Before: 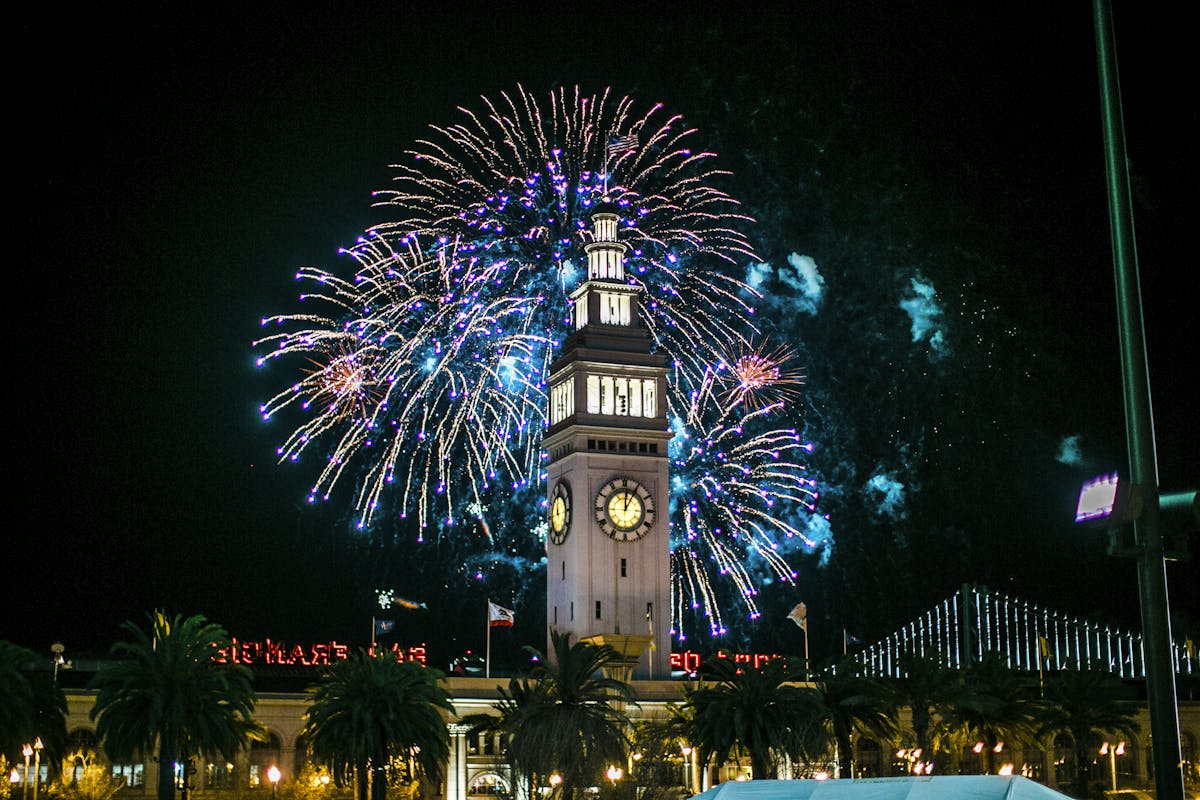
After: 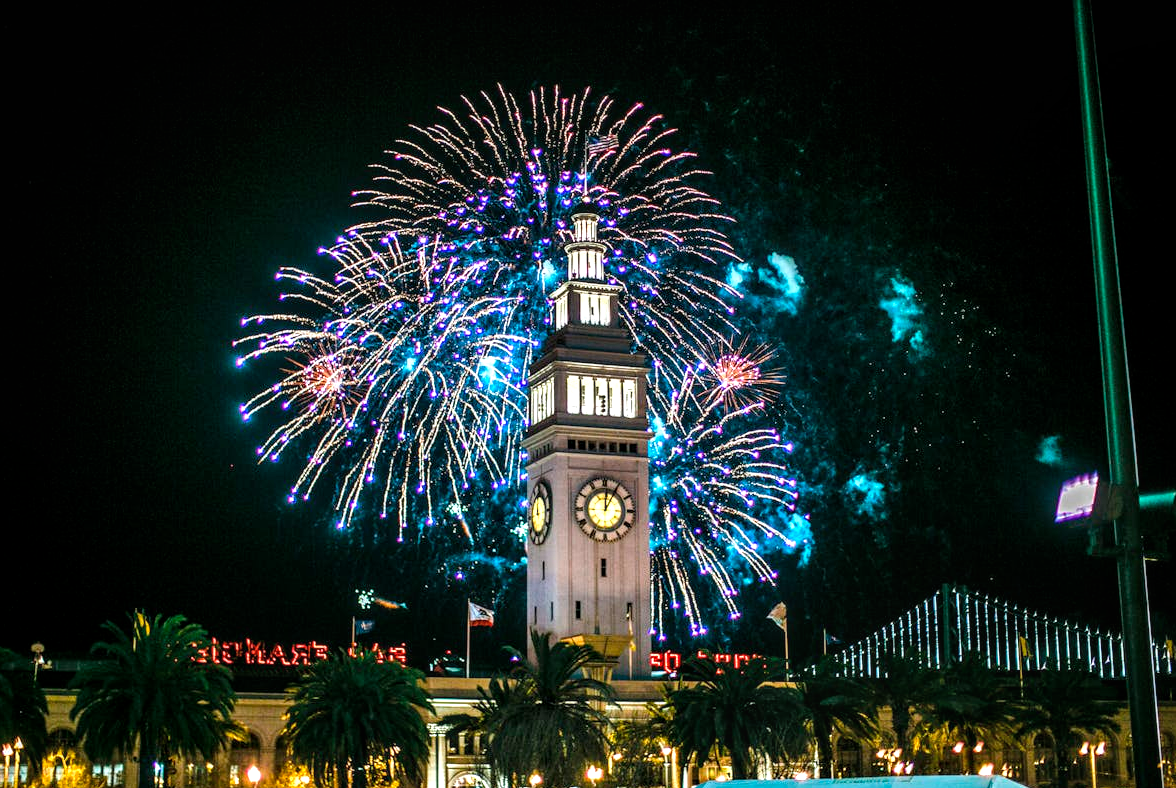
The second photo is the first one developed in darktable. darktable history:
crop: left 1.679%, right 0.276%, bottom 1.441%
local contrast: on, module defaults
exposure: black level correction 0, exposure 0.595 EV, compensate exposure bias true, compensate highlight preservation false
